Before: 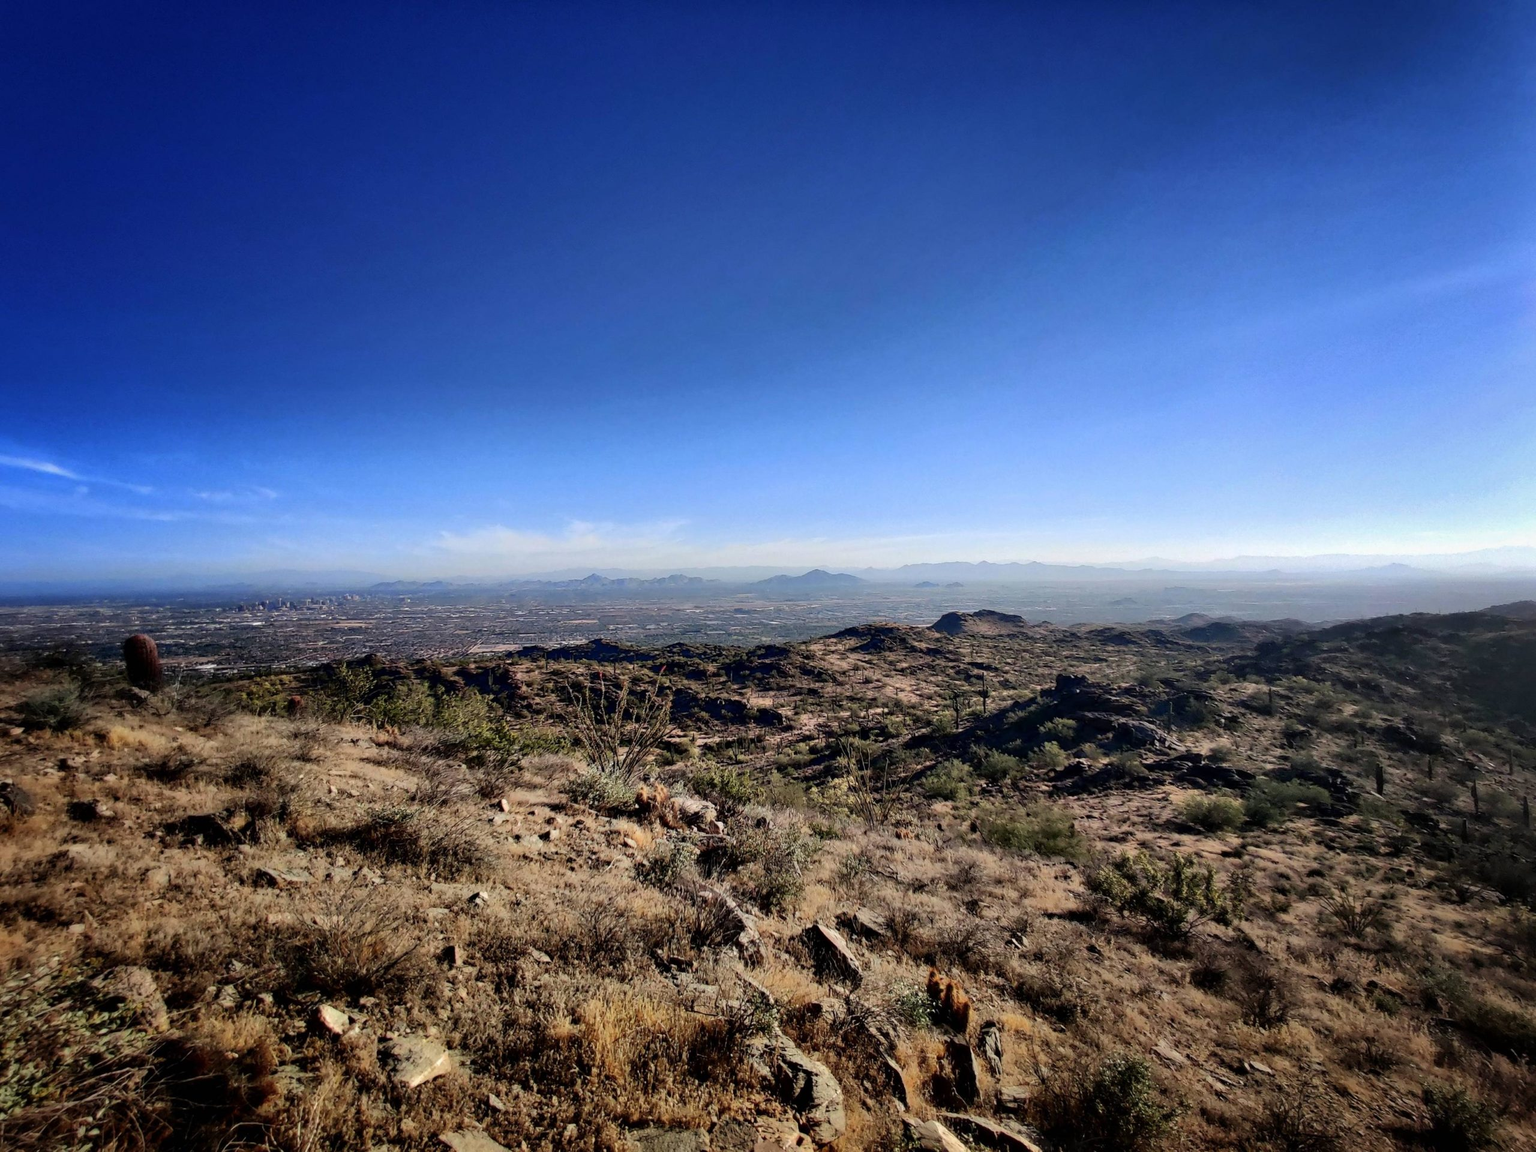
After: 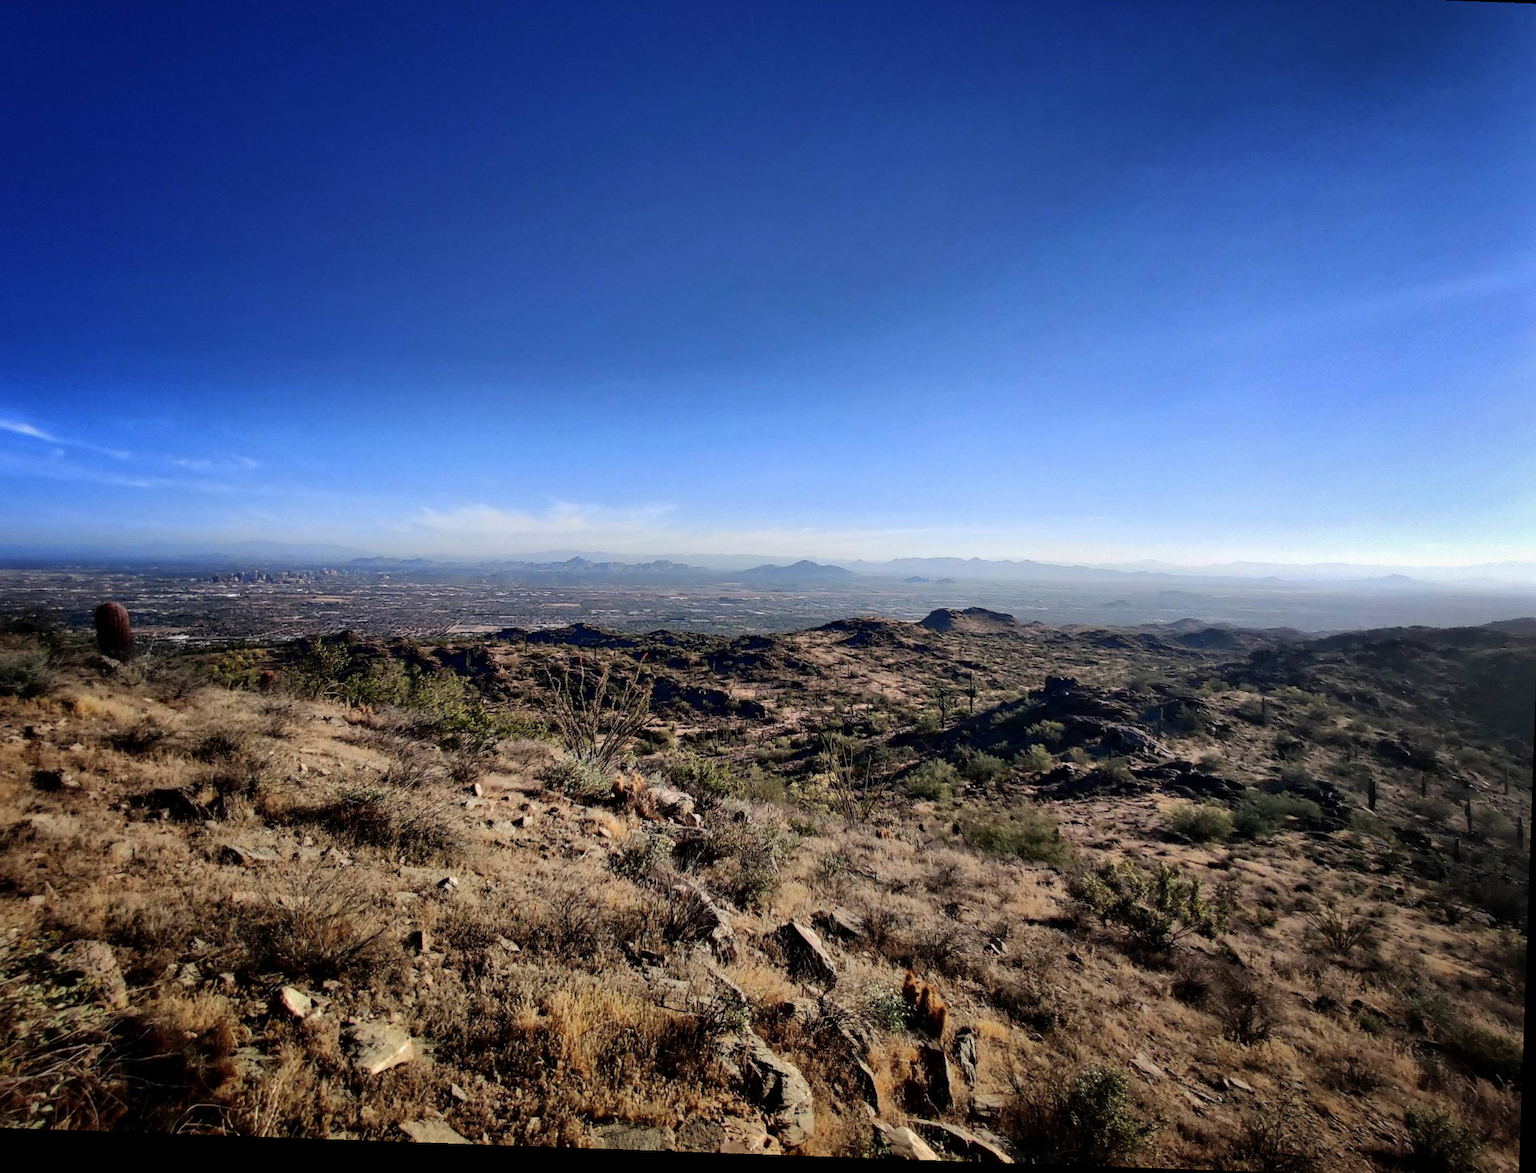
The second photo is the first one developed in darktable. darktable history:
crop and rotate: angle -2.01°, left 3.086%, top 4.137%, right 1.409%, bottom 0.433%
